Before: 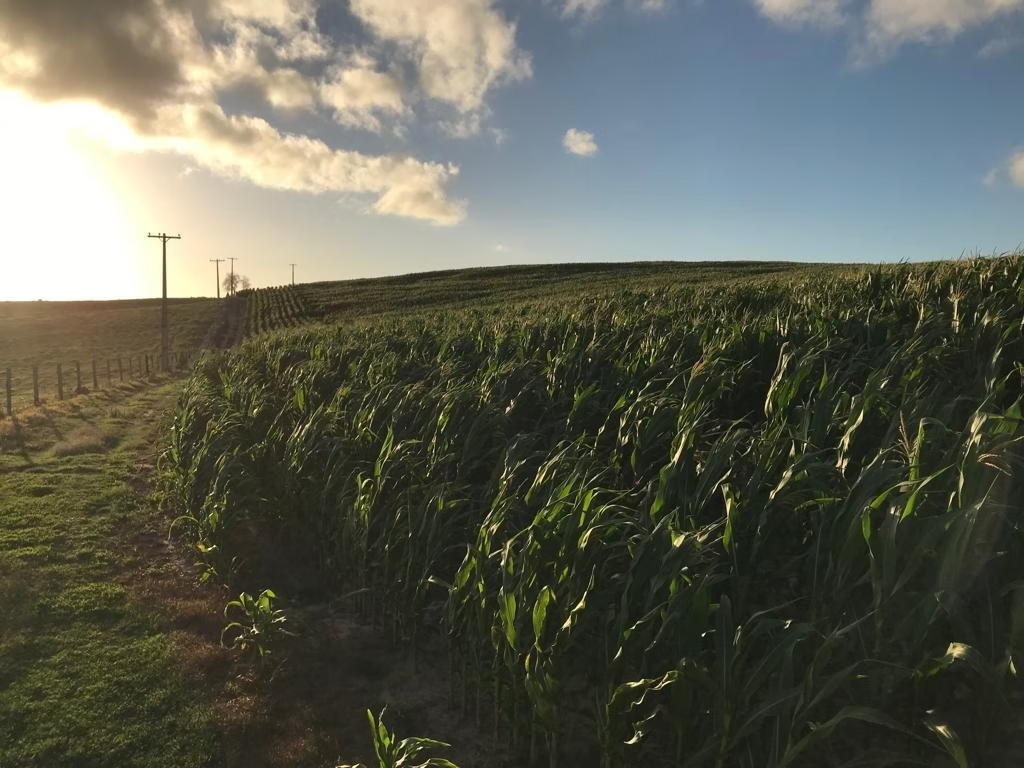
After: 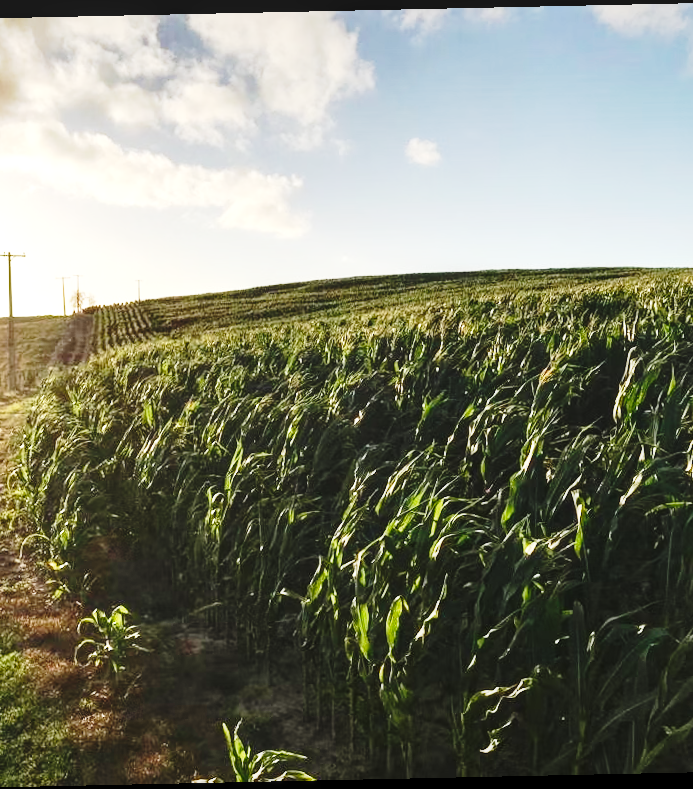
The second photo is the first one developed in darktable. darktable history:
rotate and perspective: rotation -1.24°, automatic cropping off
crop: left 15.419%, right 17.914%
exposure: black level correction 0.001, exposure 0.955 EV, compensate exposure bias true, compensate highlight preservation false
base curve: curves: ch0 [(0, 0) (0.04, 0.03) (0.133, 0.232) (0.448, 0.748) (0.843, 0.968) (1, 1)], preserve colors none
local contrast: detail 110%
tone equalizer: -8 EV -0.417 EV, -7 EV -0.389 EV, -6 EV -0.333 EV, -5 EV -0.222 EV, -3 EV 0.222 EV, -2 EV 0.333 EV, -1 EV 0.389 EV, +0 EV 0.417 EV, edges refinement/feathering 500, mask exposure compensation -1.57 EV, preserve details no
